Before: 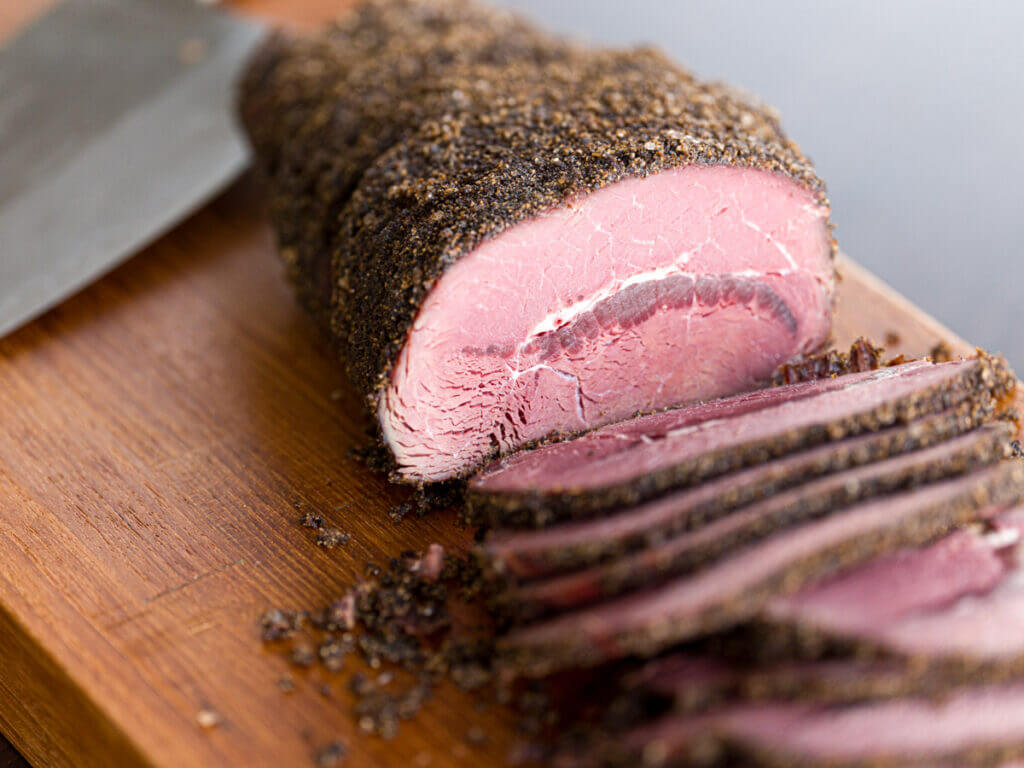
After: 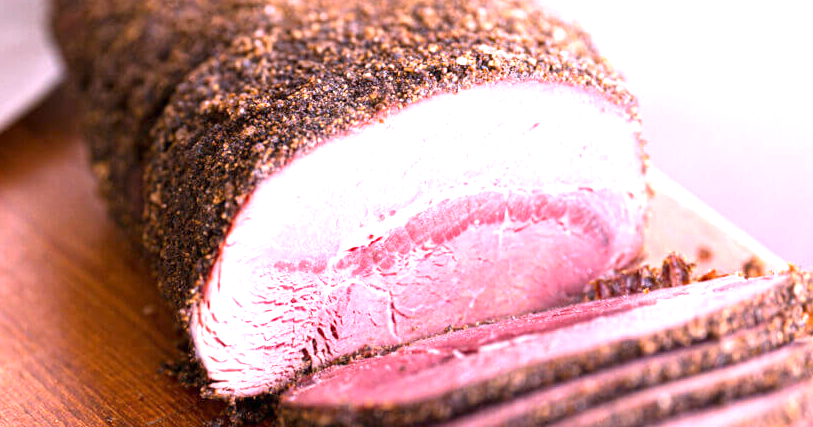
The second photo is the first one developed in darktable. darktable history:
white balance: red 1.188, blue 1.11
crop: left 18.38%, top 11.092%, right 2.134%, bottom 33.217%
exposure: exposure 0.935 EV, compensate highlight preservation false
